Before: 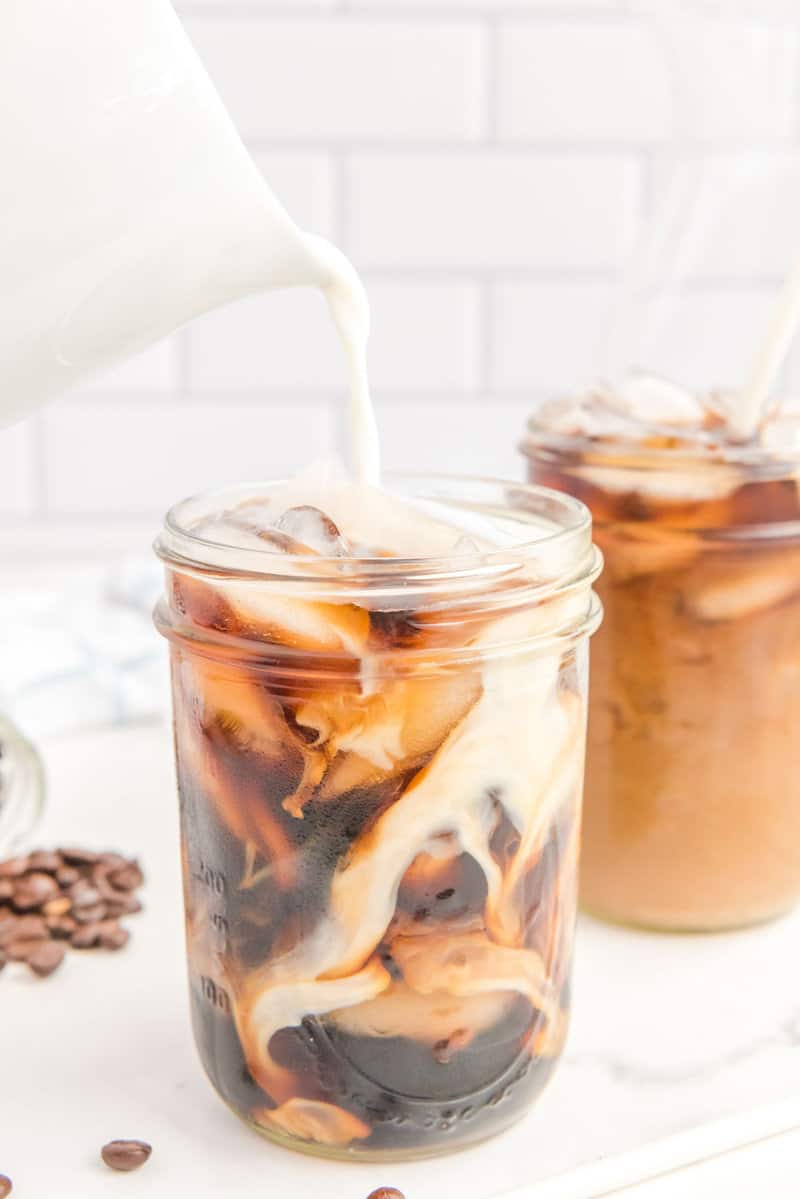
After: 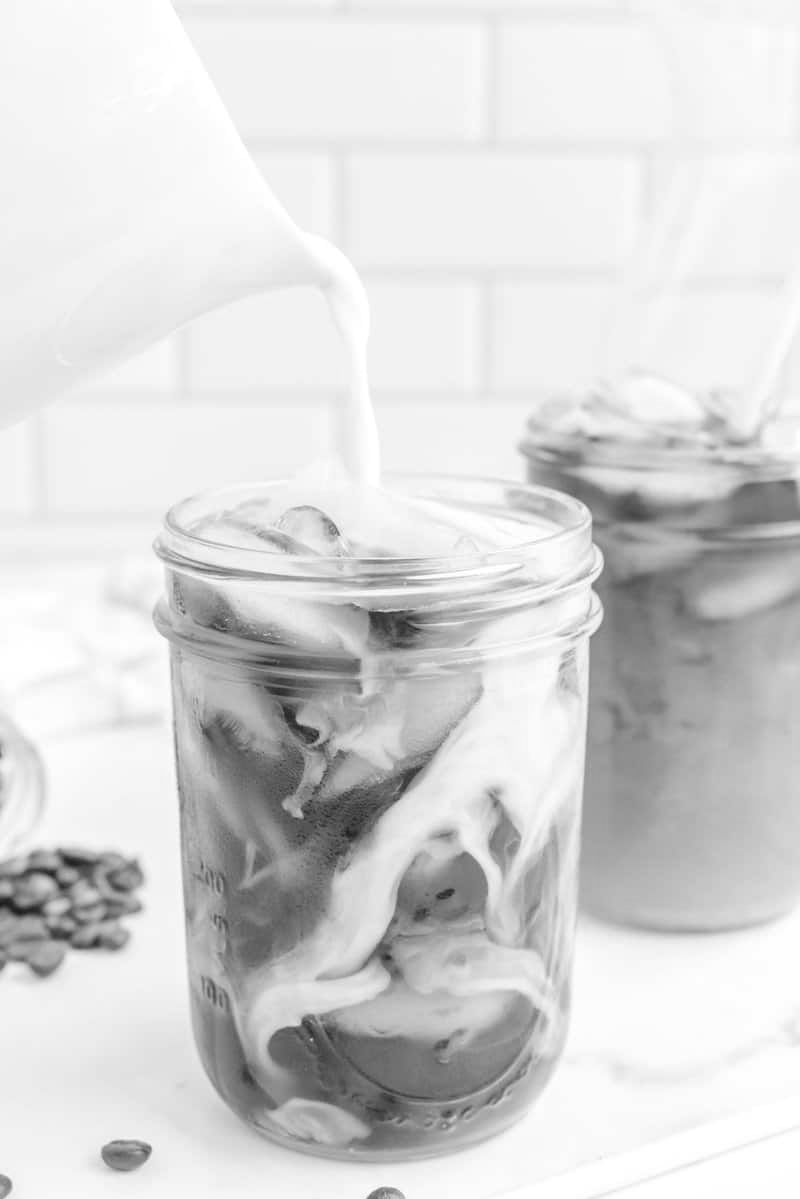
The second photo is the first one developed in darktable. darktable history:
exposure: black level correction 0.001, exposure 0.014 EV, compensate highlight preservation false
monochrome: on, module defaults
